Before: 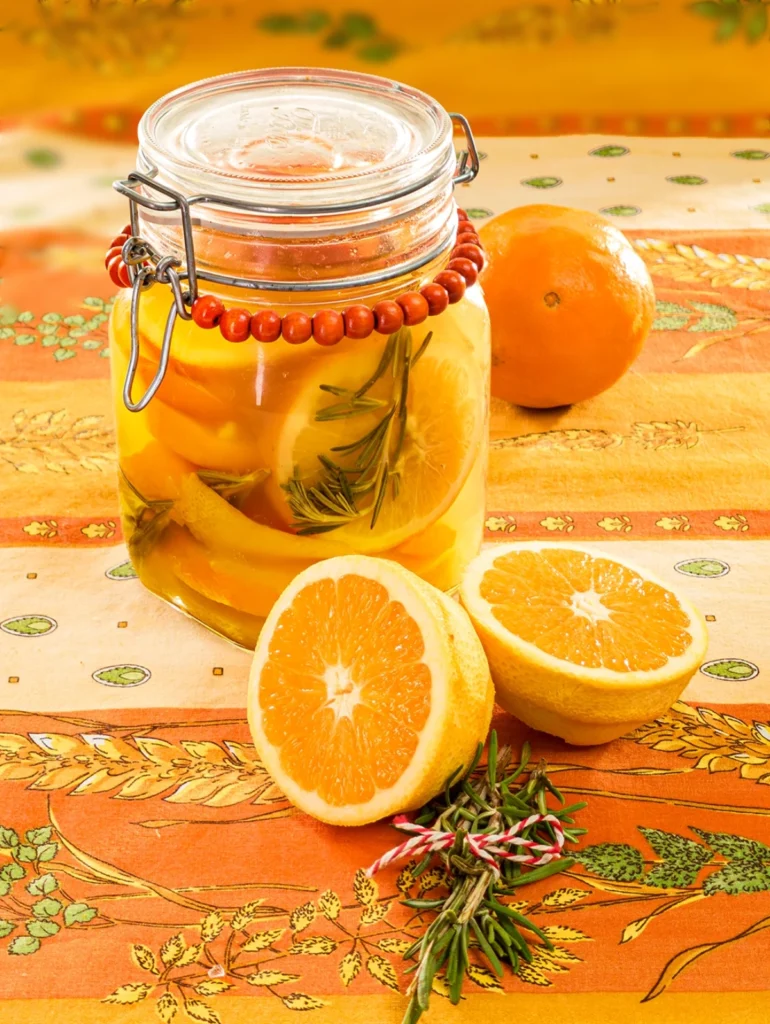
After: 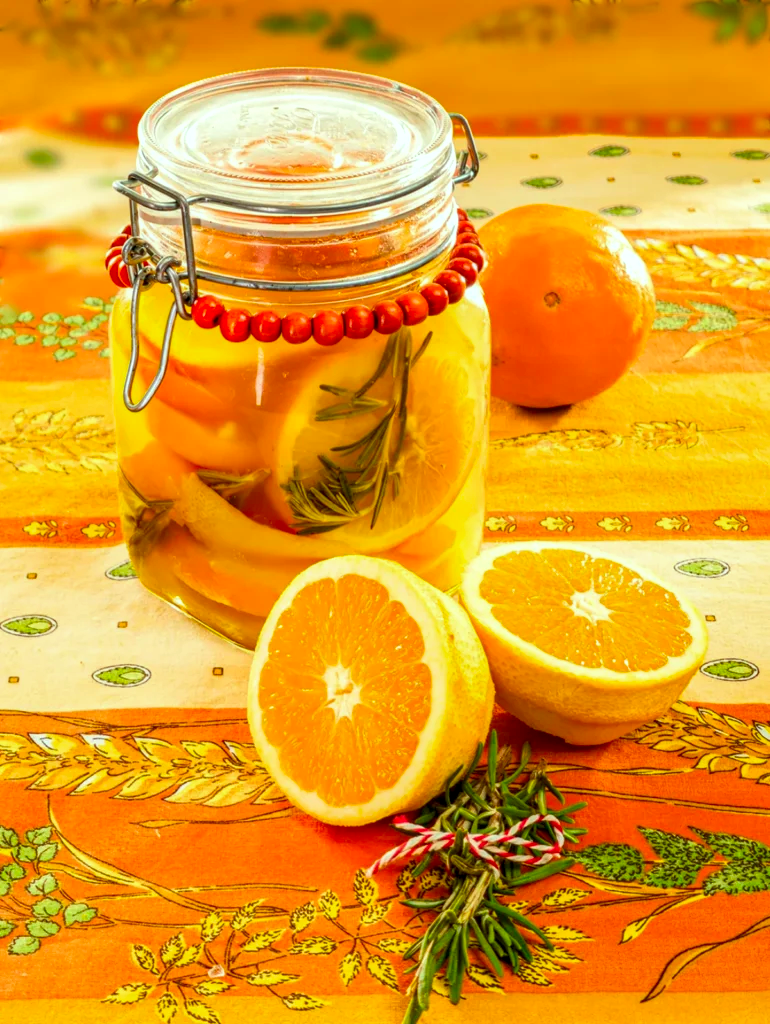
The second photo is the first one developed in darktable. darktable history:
color correction: highlights a* -7.58, highlights b* 0.956, shadows a* -3.21, saturation 1.37
local contrast: on, module defaults
